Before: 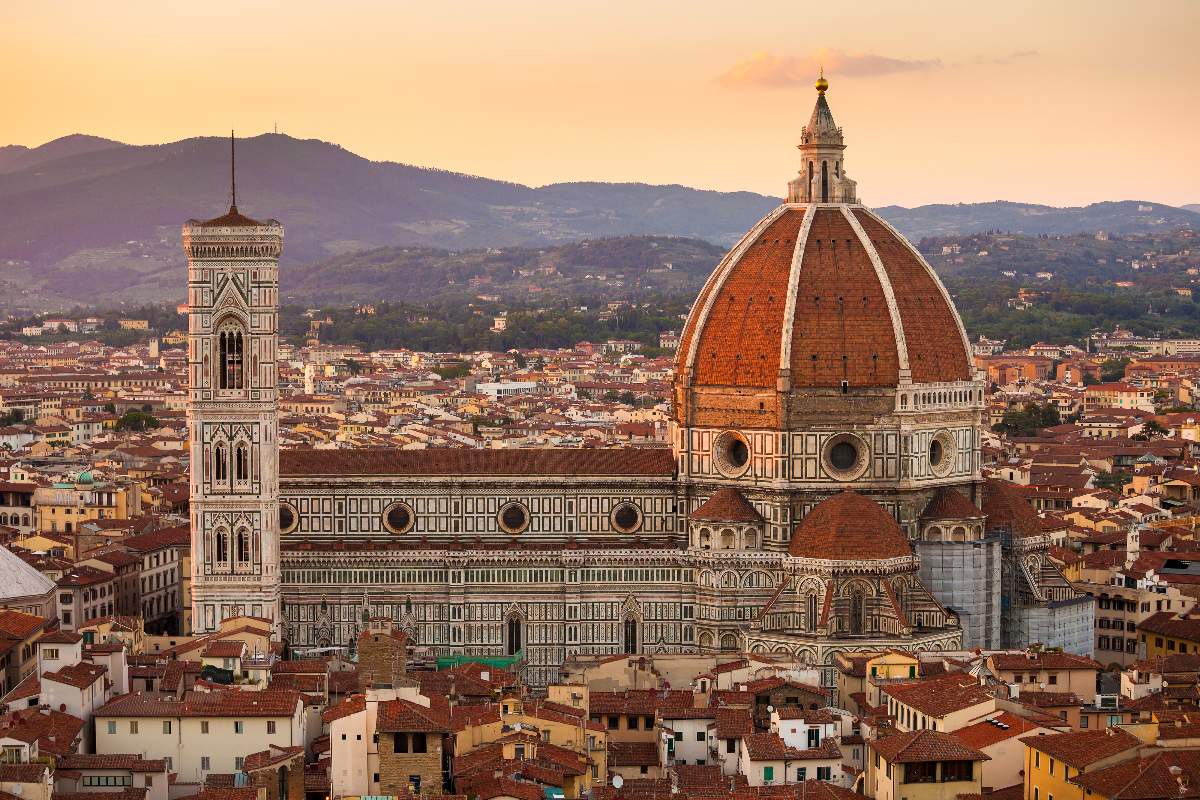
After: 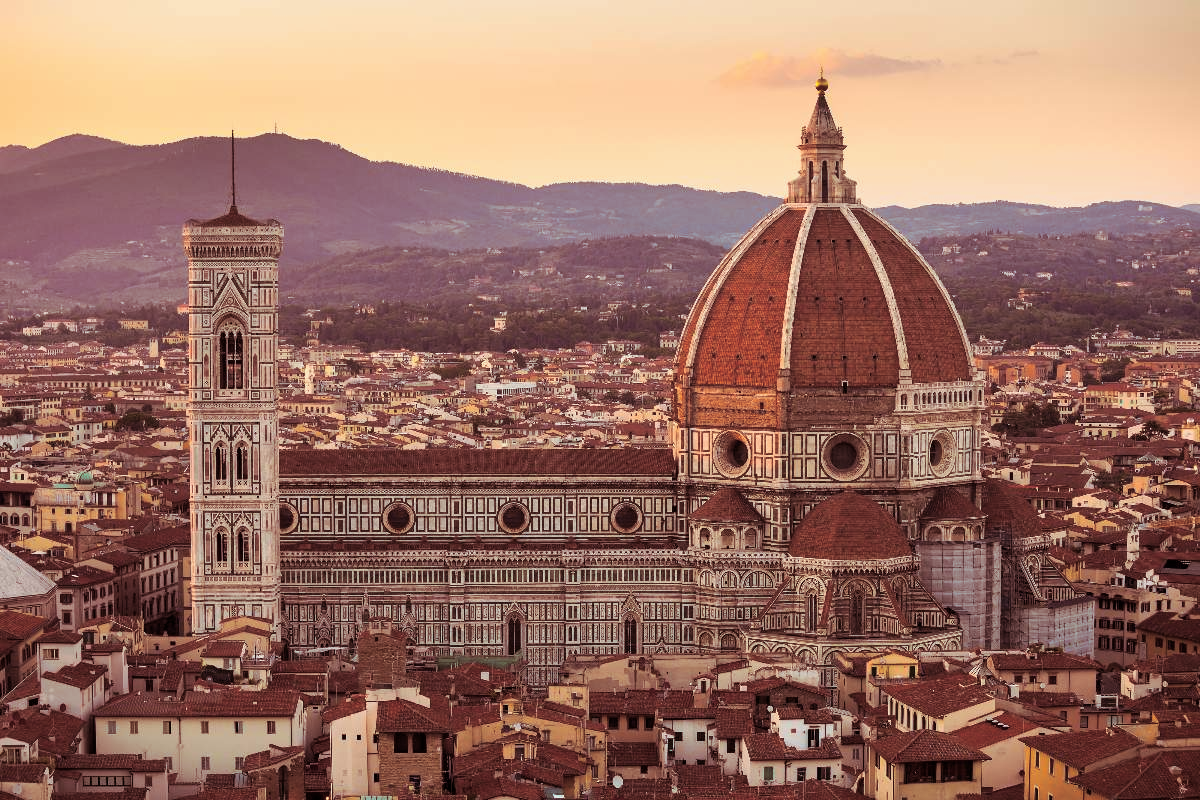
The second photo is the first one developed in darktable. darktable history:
split-toning: on, module defaults
contrast brightness saturation: saturation -0.04
